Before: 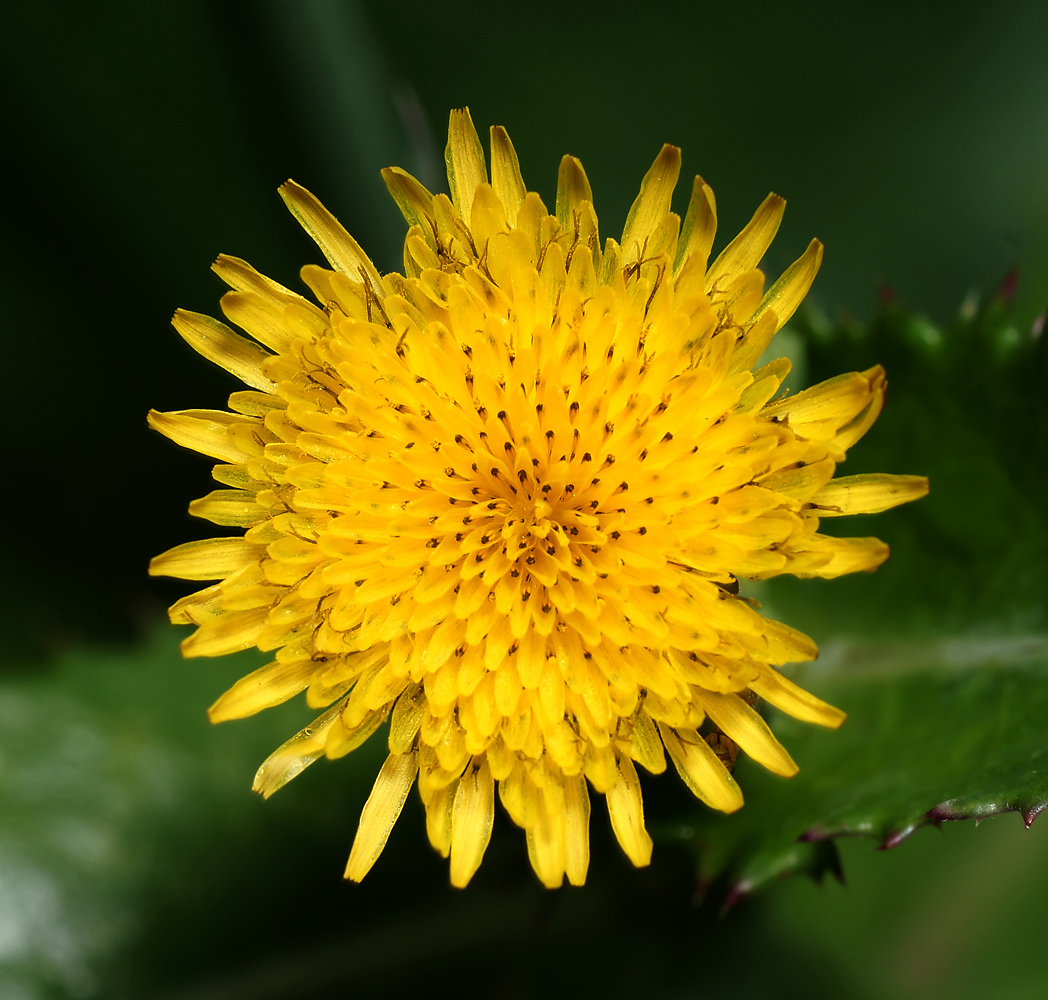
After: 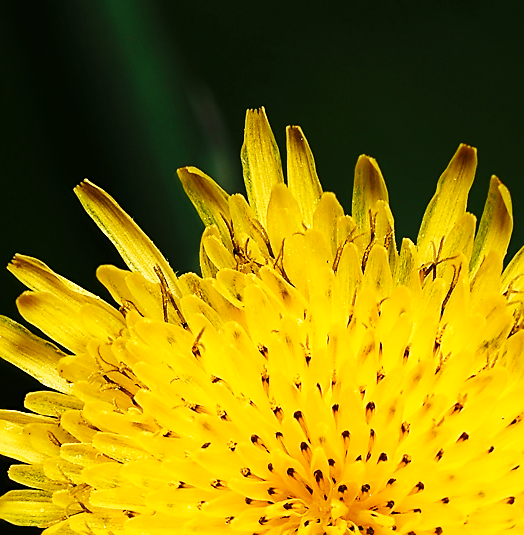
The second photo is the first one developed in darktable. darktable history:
crop: left 19.556%, right 30.401%, bottom 46.458%
sharpen: on, module defaults
base curve: curves: ch0 [(0, 0) (0.036, 0.025) (0.121, 0.166) (0.206, 0.329) (0.605, 0.79) (1, 1)], preserve colors none
